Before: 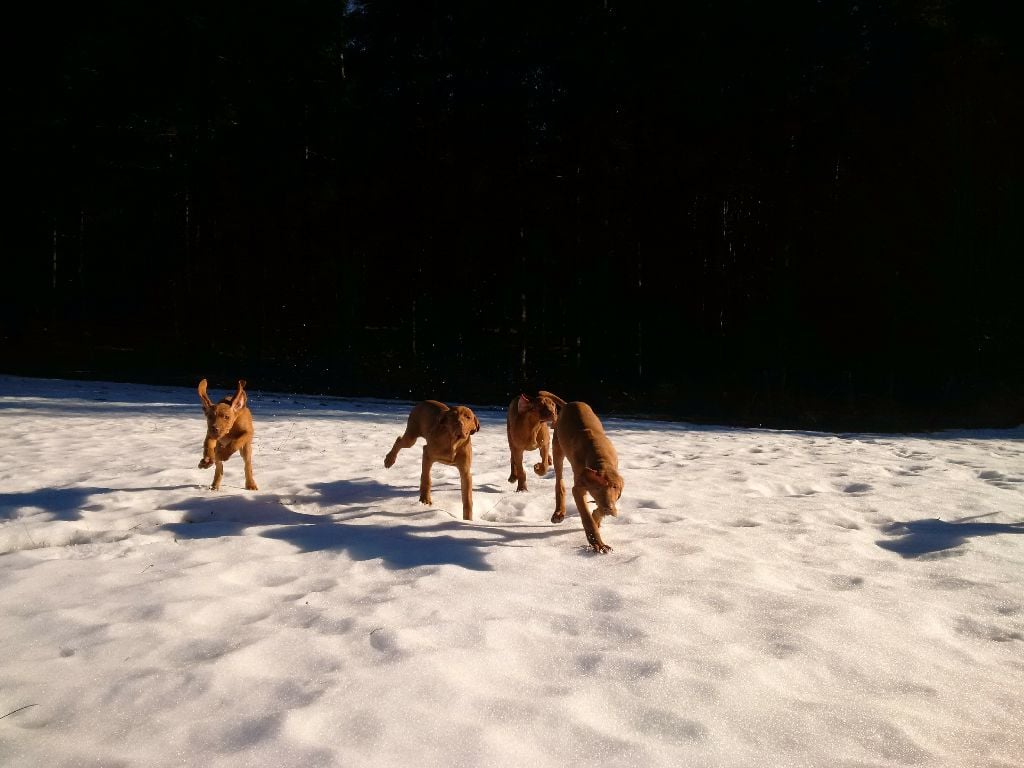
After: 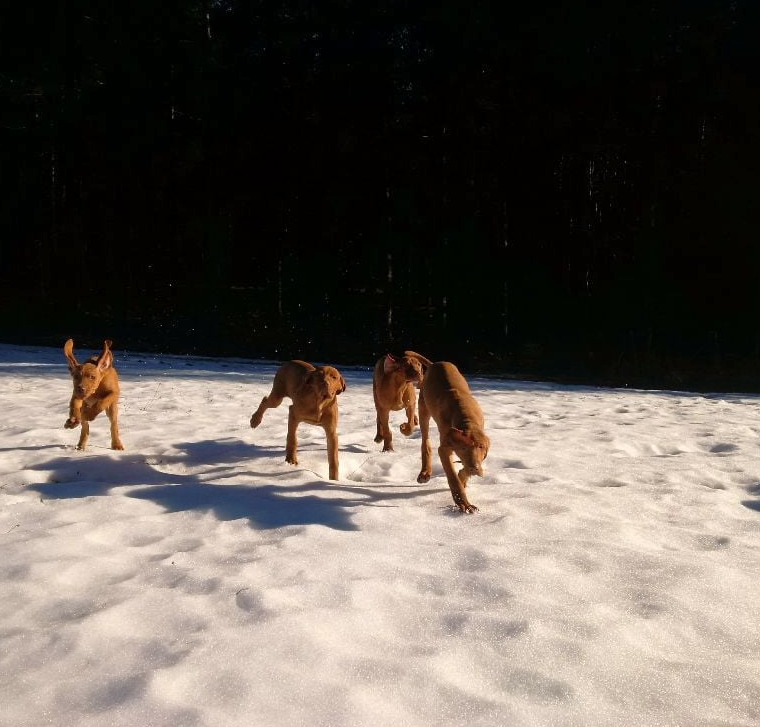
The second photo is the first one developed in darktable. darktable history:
shadows and highlights: shadows 24.77, highlights -24.58
crop and rotate: left 13.116%, top 5.246%, right 12.574%
levels: mode automatic, levels [0.052, 0.496, 0.908]
